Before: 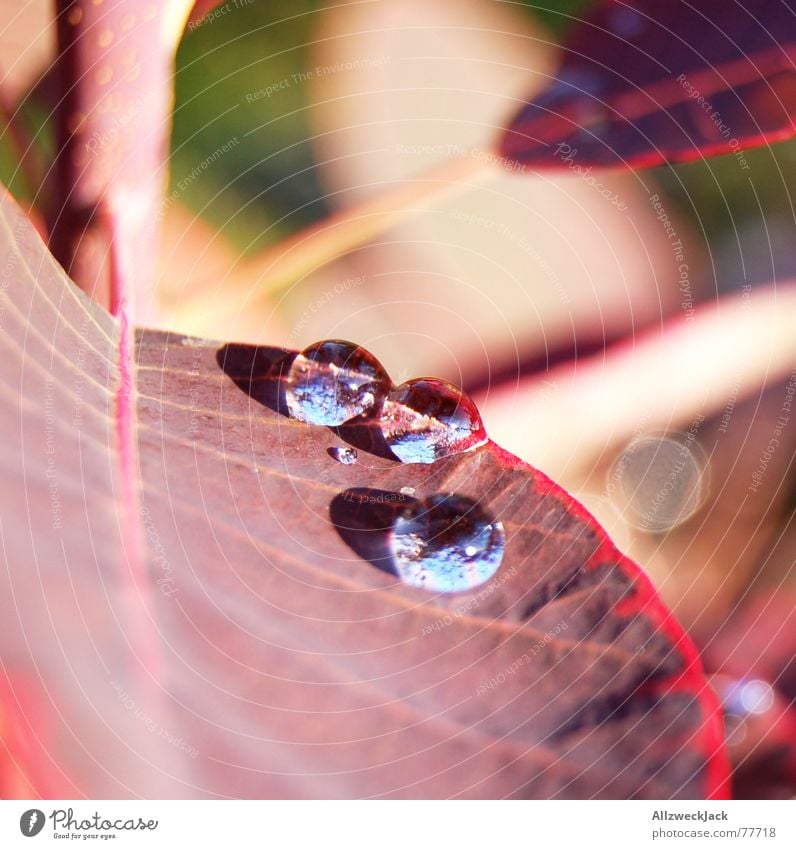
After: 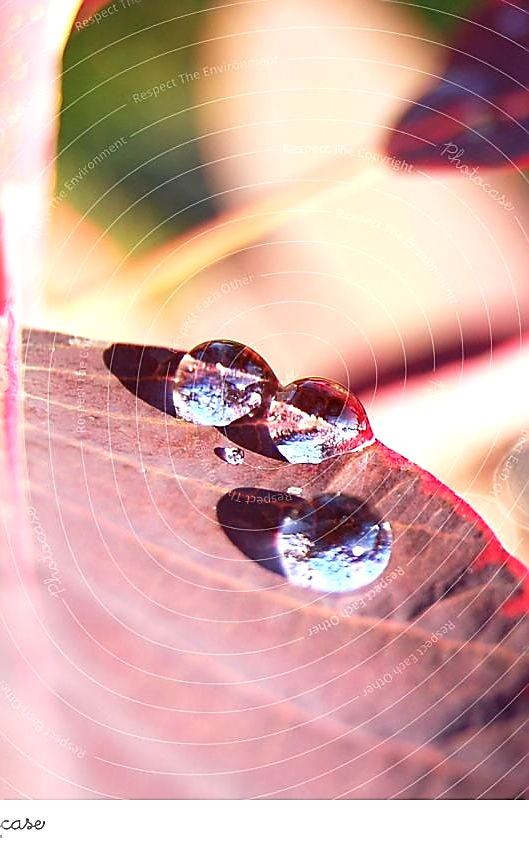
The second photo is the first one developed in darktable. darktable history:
tone equalizer: -8 EV 0.254 EV, -7 EV 0.422 EV, -6 EV 0.395 EV, -5 EV 0.231 EV, -3 EV -0.253 EV, -2 EV -0.421 EV, -1 EV -0.431 EV, +0 EV -0.223 EV
color correction: highlights a* 0.033, highlights b* -0.813
exposure: exposure 0.607 EV, compensate highlight preservation false
sharpen: radius 1.378, amount 1.26, threshold 0.605
crop and rotate: left 14.33%, right 19.16%
